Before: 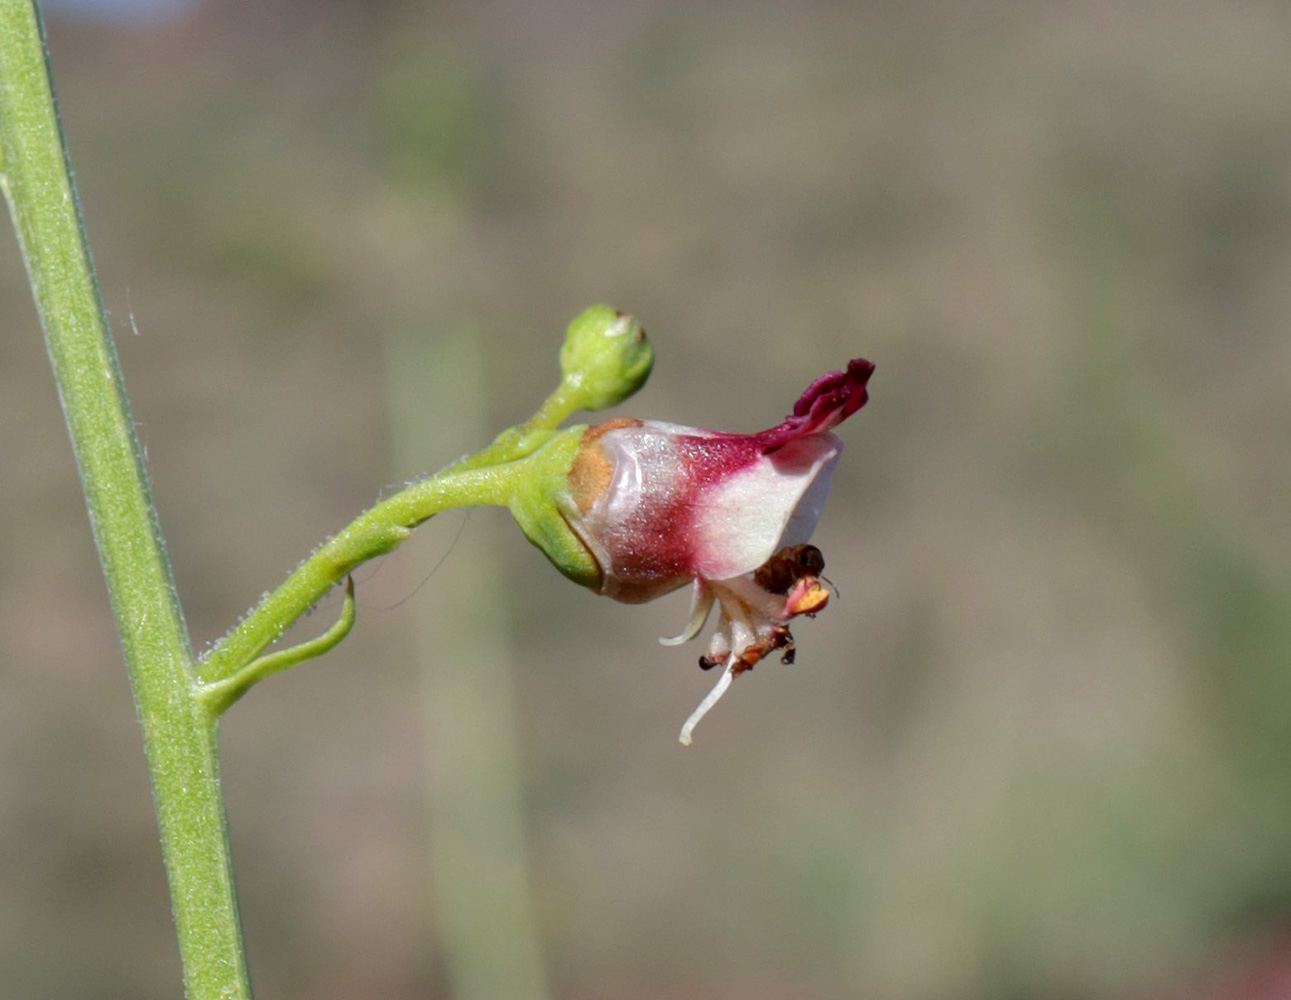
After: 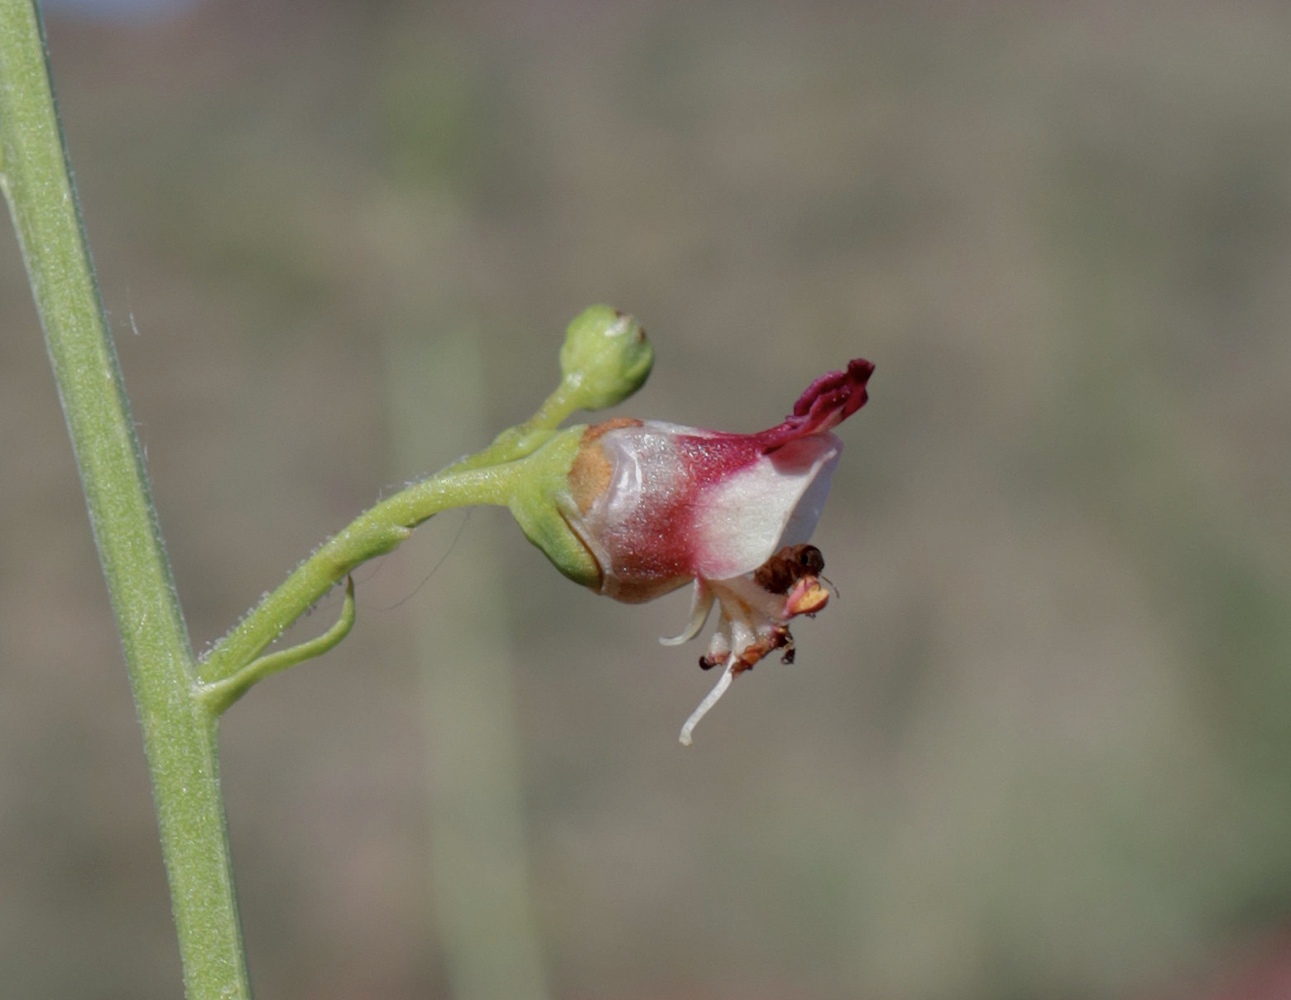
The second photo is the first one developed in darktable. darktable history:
tone equalizer: -8 EV 0.249 EV, -7 EV 0.437 EV, -6 EV 0.437 EV, -5 EV 0.242 EV, -3 EV -0.282 EV, -2 EV -0.387 EV, -1 EV -0.439 EV, +0 EV -0.248 EV, edges refinement/feathering 500, mask exposure compensation -1.57 EV, preserve details no
color zones: curves: ch0 [(0, 0.5) (0.143, 0.5) (0.286, 0.5) (0.429, 0.504) (0.571, 0.5) (0.714, 0.509) (0.857, 0.5) (1, 0.5)]; ch1 [(0, 0.425) (0.143, 0.425) (0.286, 0.375) (0.429, 0.405) (0.571, 0.5) (0.714, 0.47) (0.857, 0.425) (1, 0.435)]; ch2 [(0, 0.5) (0.143, 0.5) (0.286, 0.5) (0.429, 0.517) (0.571, 0.5) (0.714, 0.51) (0.857, 0.5) (1, 0.5)]
